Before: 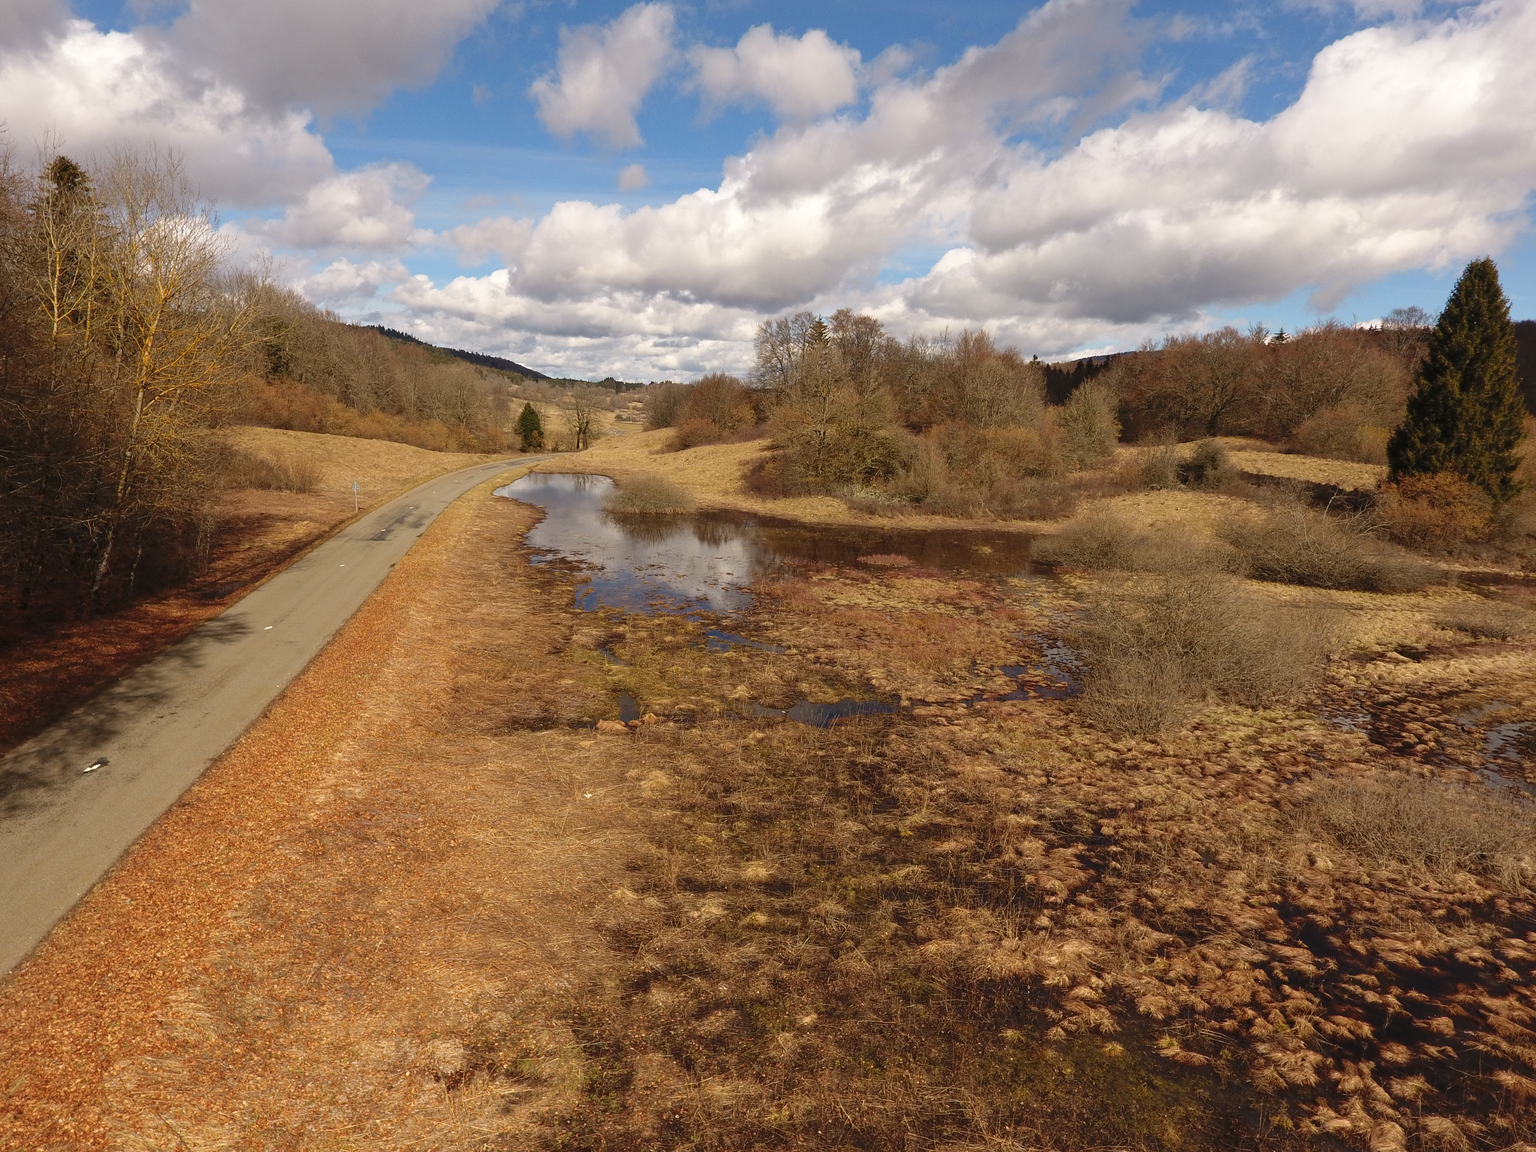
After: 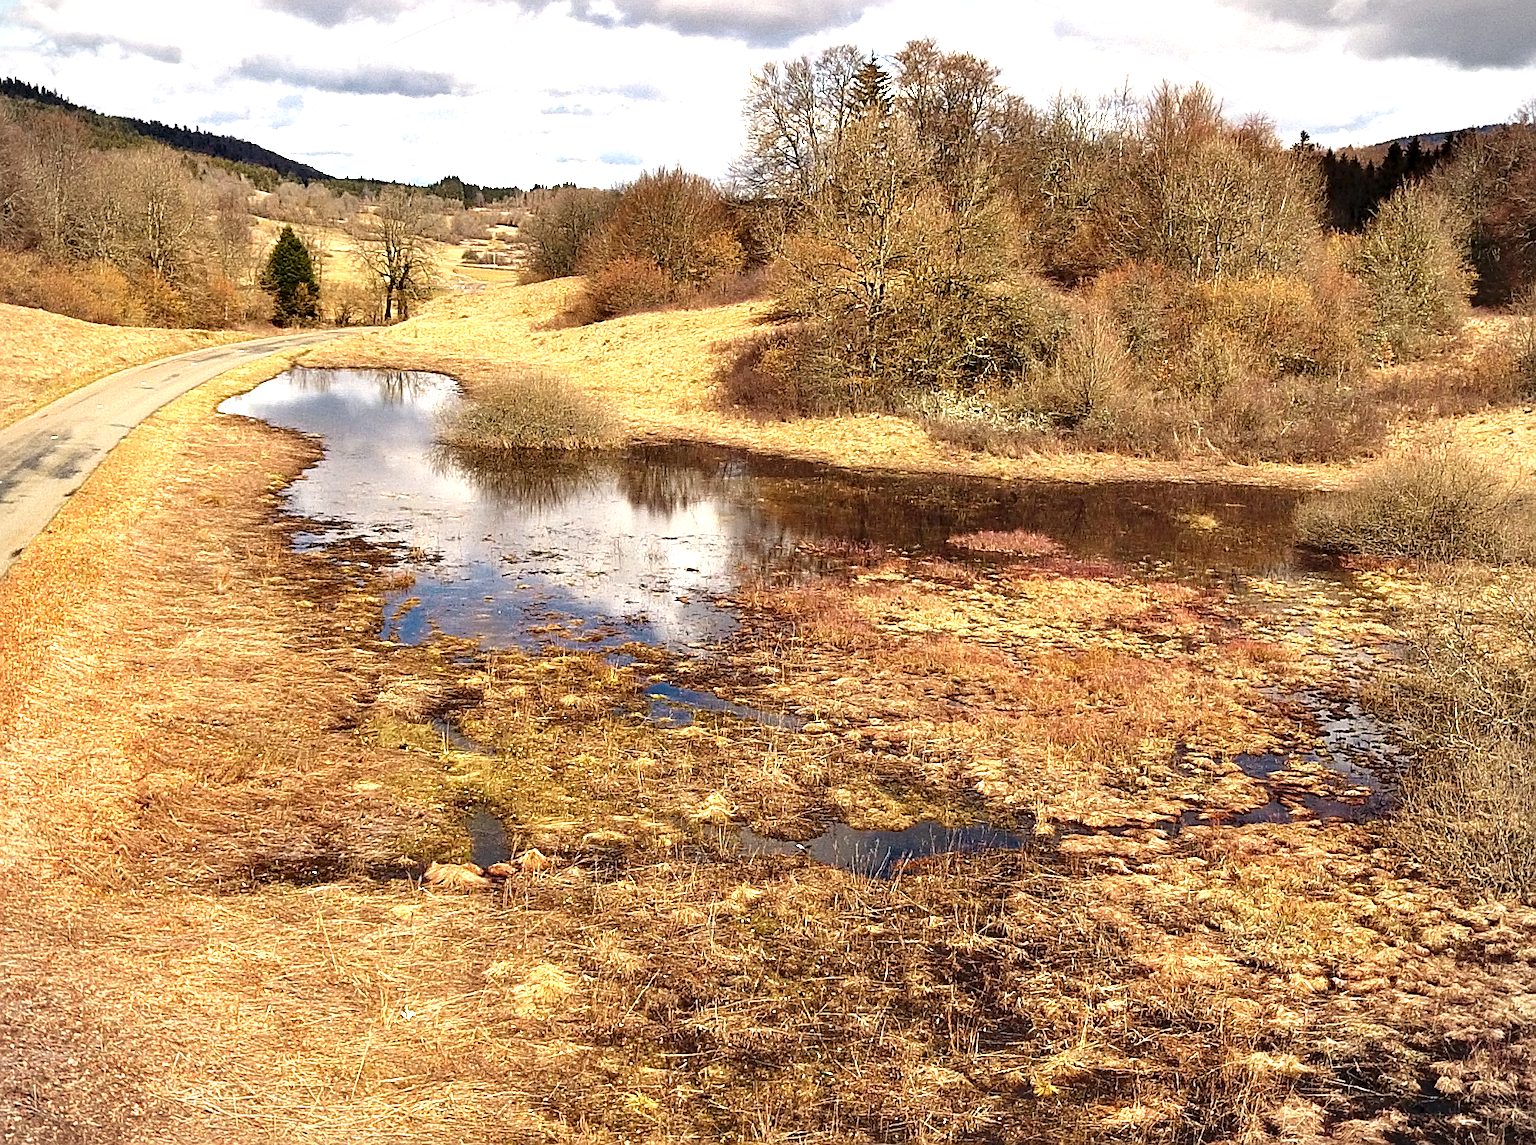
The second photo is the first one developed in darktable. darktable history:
crop: left 25.048%, top 25.162%, right 25.035%, bottom 25.201%
contrast equalizer: y [[0.6 ×6], [0.55 ×6], [0 ×6], [0 ×6], [0 ×6]], mix 0.792
exposure: black level correction 0, exposure 1.199 EV, compensate highlight preservation false
sharpen: on, module defaults
vignetting: fall-off start 97.18%, width/height ratio 1.18, unbound false
